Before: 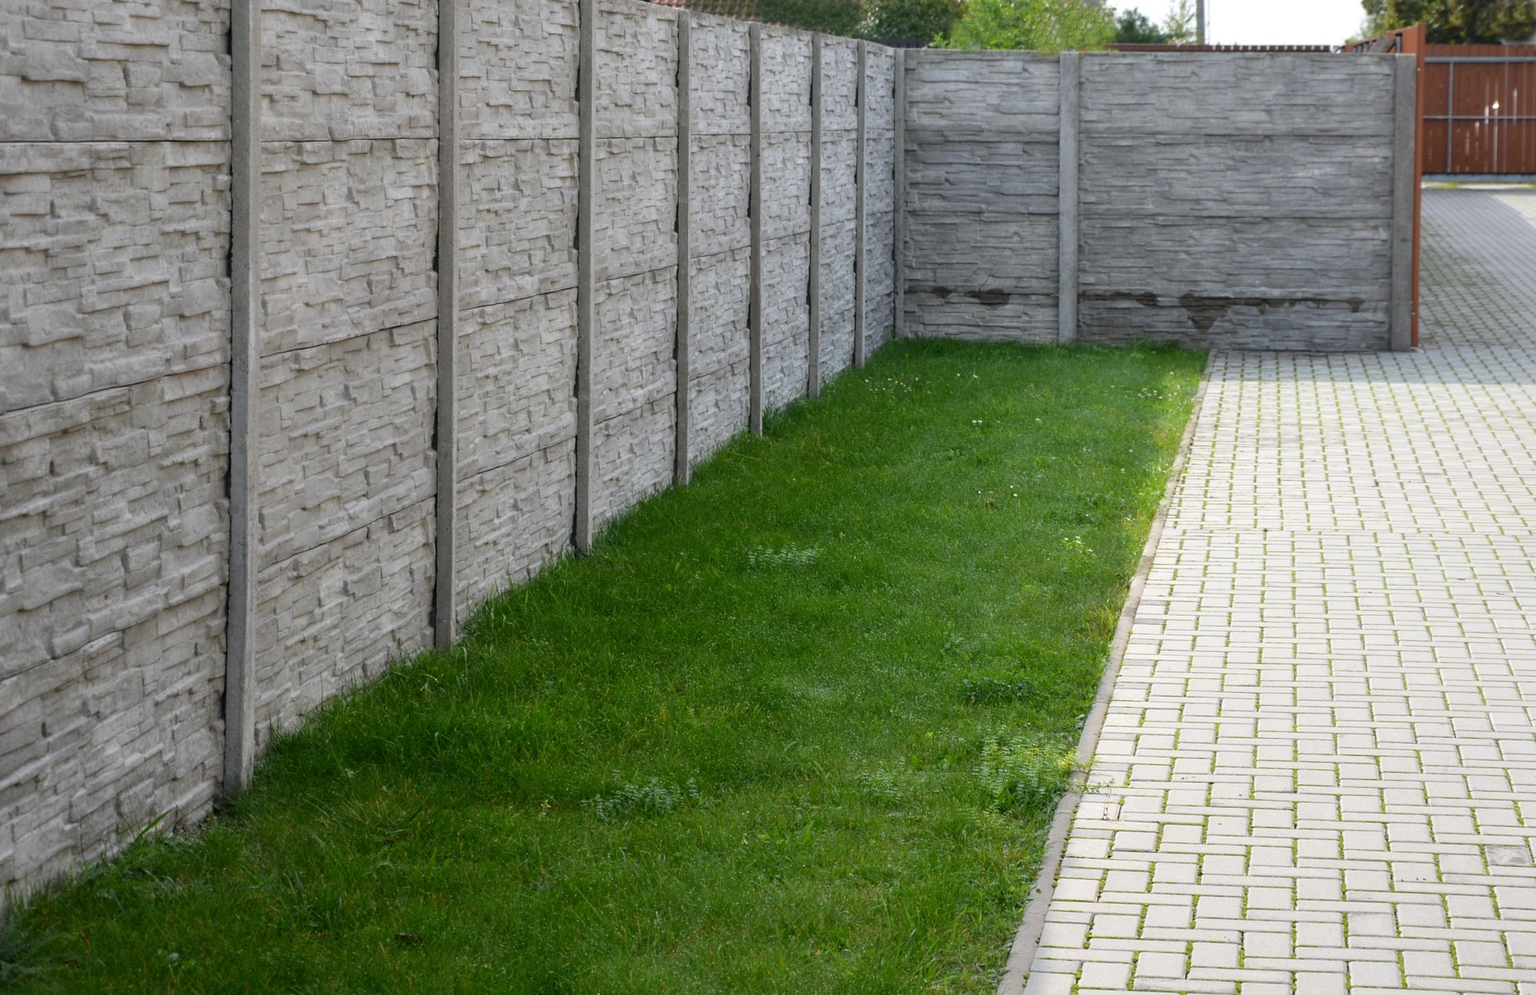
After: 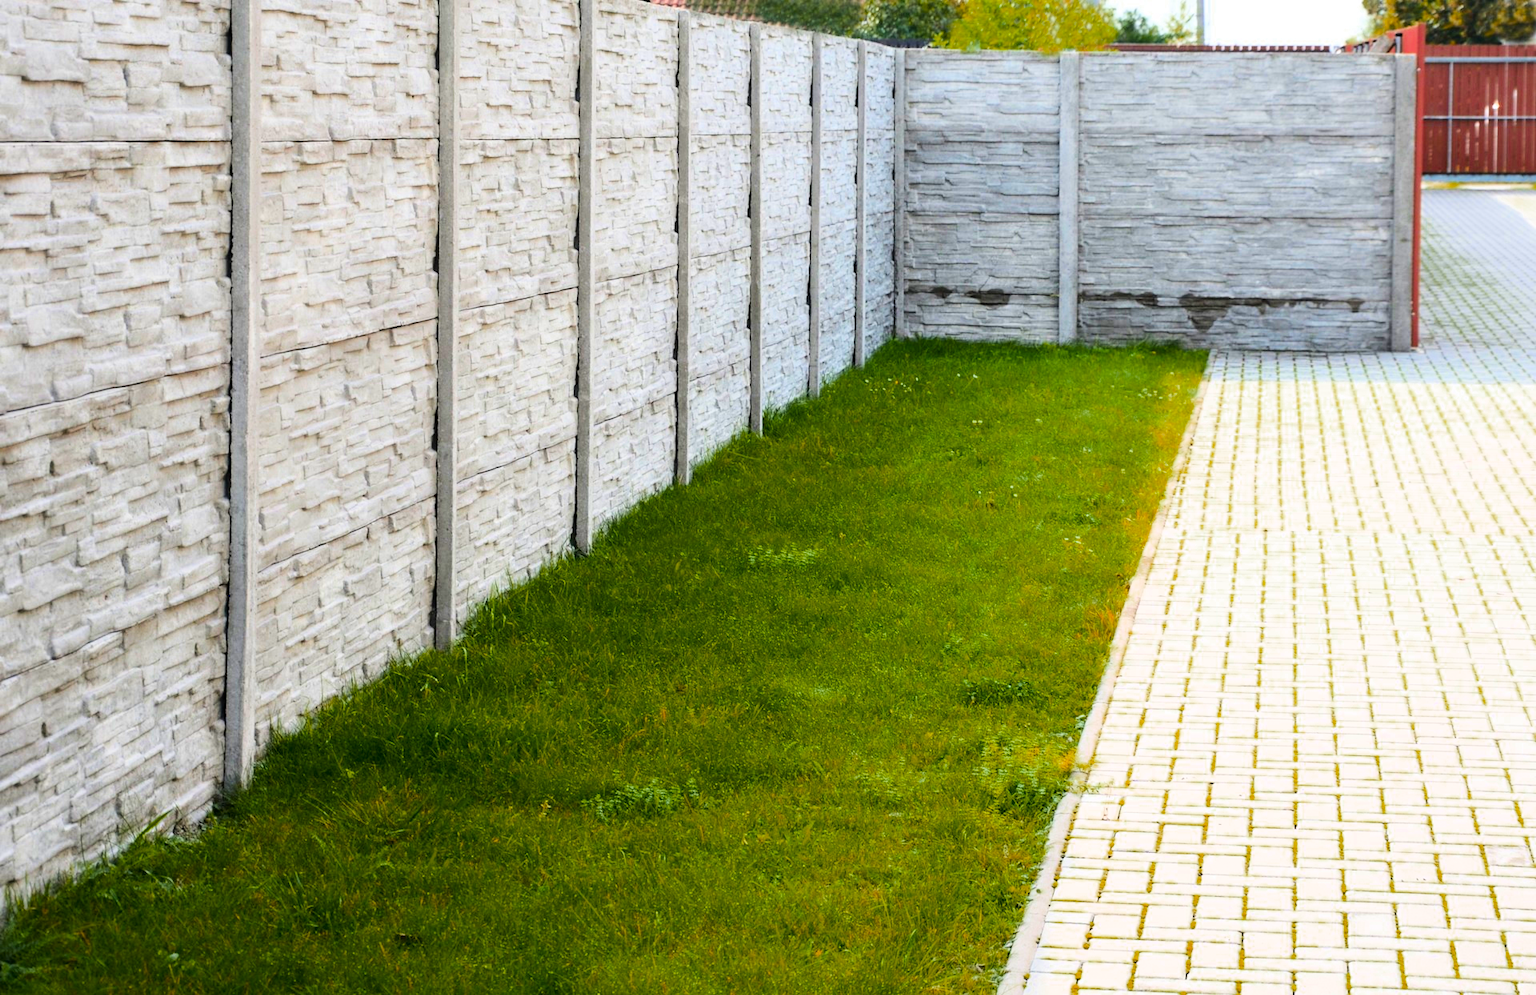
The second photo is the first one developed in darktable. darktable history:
base curve: curves: ch0 [(0, 0.003) (0.001, 0.002) (0.006, 0.004) (0.02, 0.022) (0.048, 0.086) (0.094, 0.234) (0.162, 0.431) (0.258, 0.629) (0.385, 0.8) (0.548, 0.918) (0.751, 0.988) (1, 1)]
color zones: curves: ch0 [(0.473, 0.374) (0.742, 0.784)]; ch1 [(0.354, 0.737) (0.742, 0.705)]; ch2 [(0.318, 0.421) (0.758, 0.532)]
